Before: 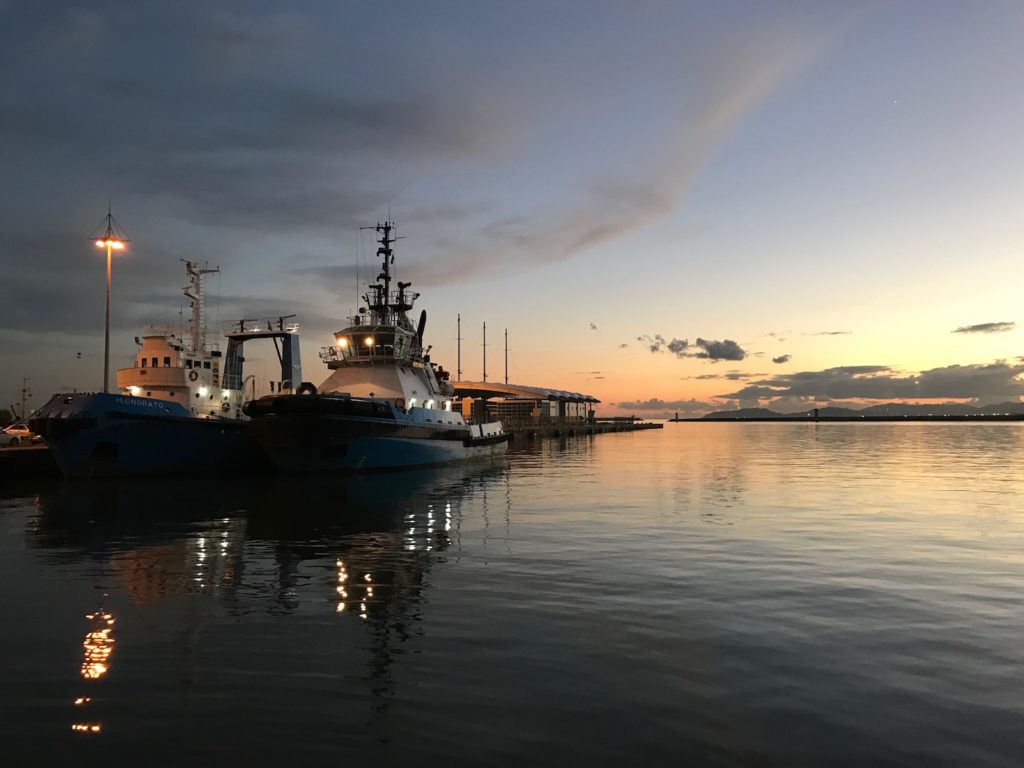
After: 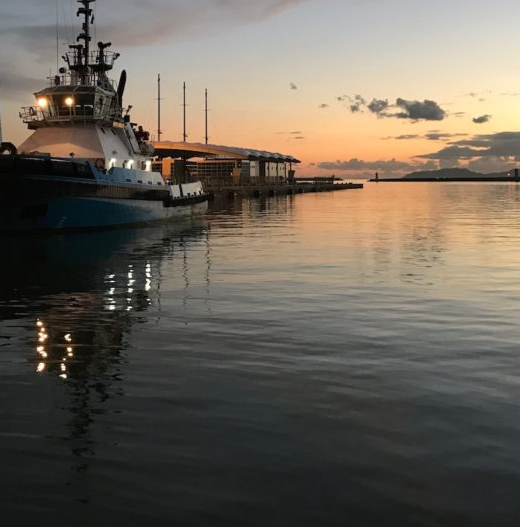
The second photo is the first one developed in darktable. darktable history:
crop and rotate: left 29.318%, top 31.339%, right 19.843%
